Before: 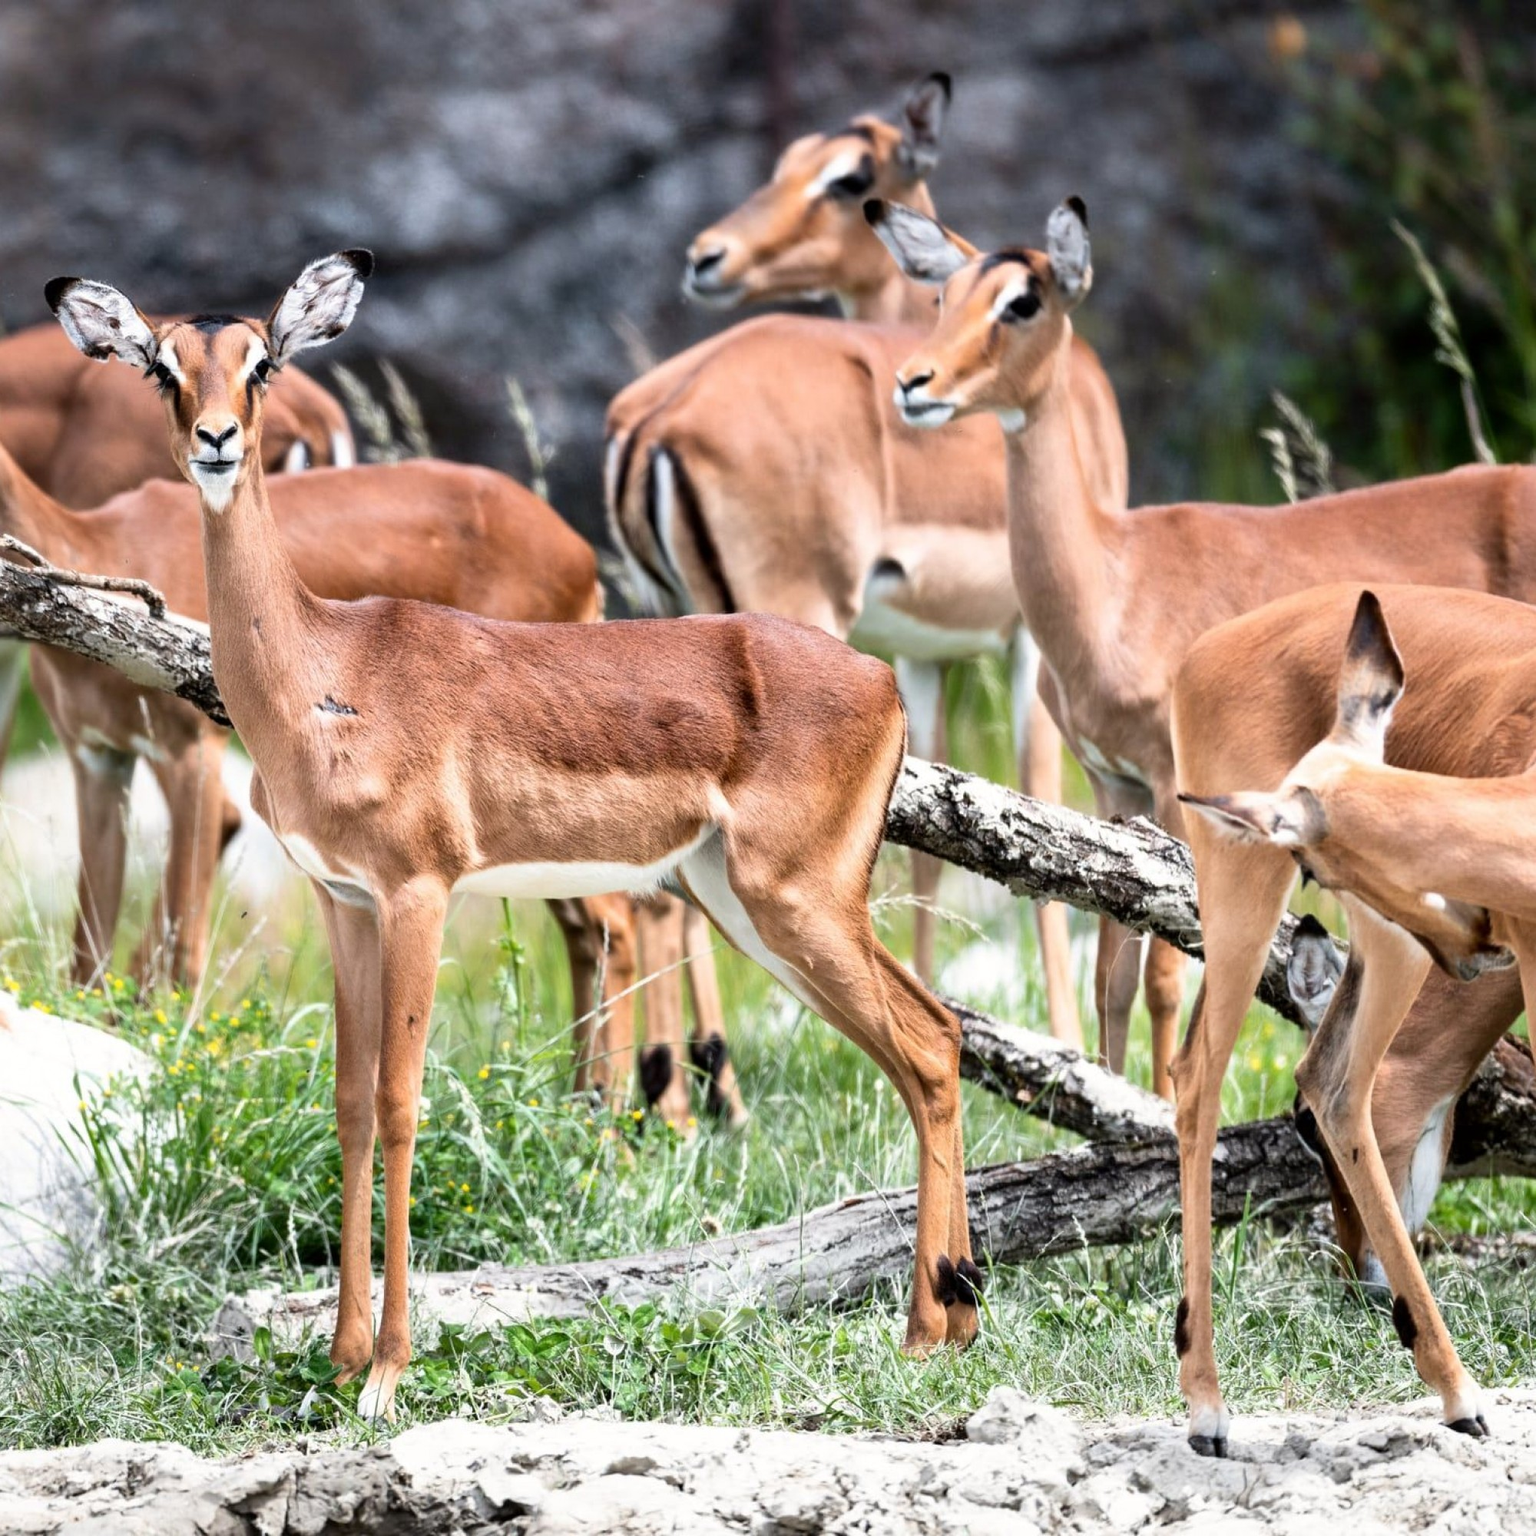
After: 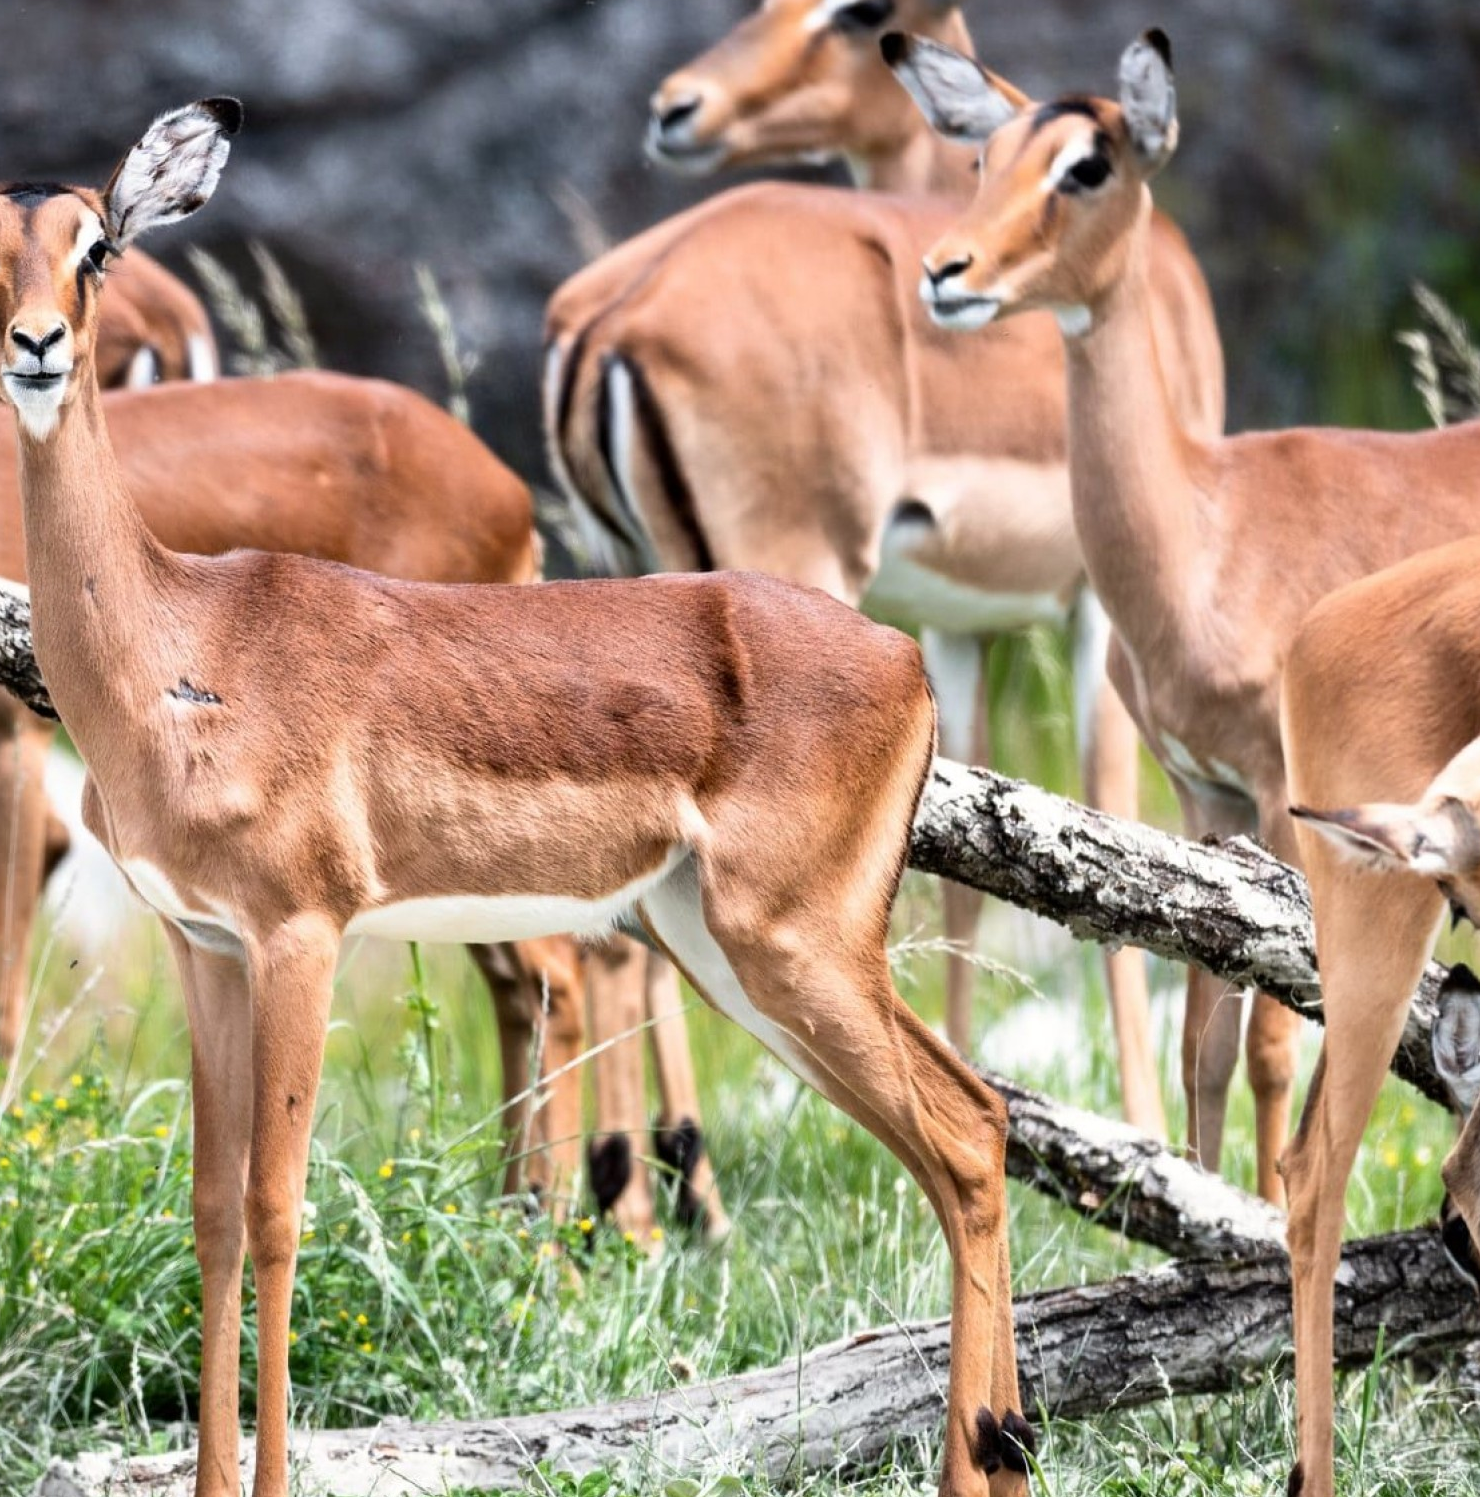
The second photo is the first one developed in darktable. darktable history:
crop and rotate: left 12.202%, top 11.378%, right 13.79%, bottom 13.759%
